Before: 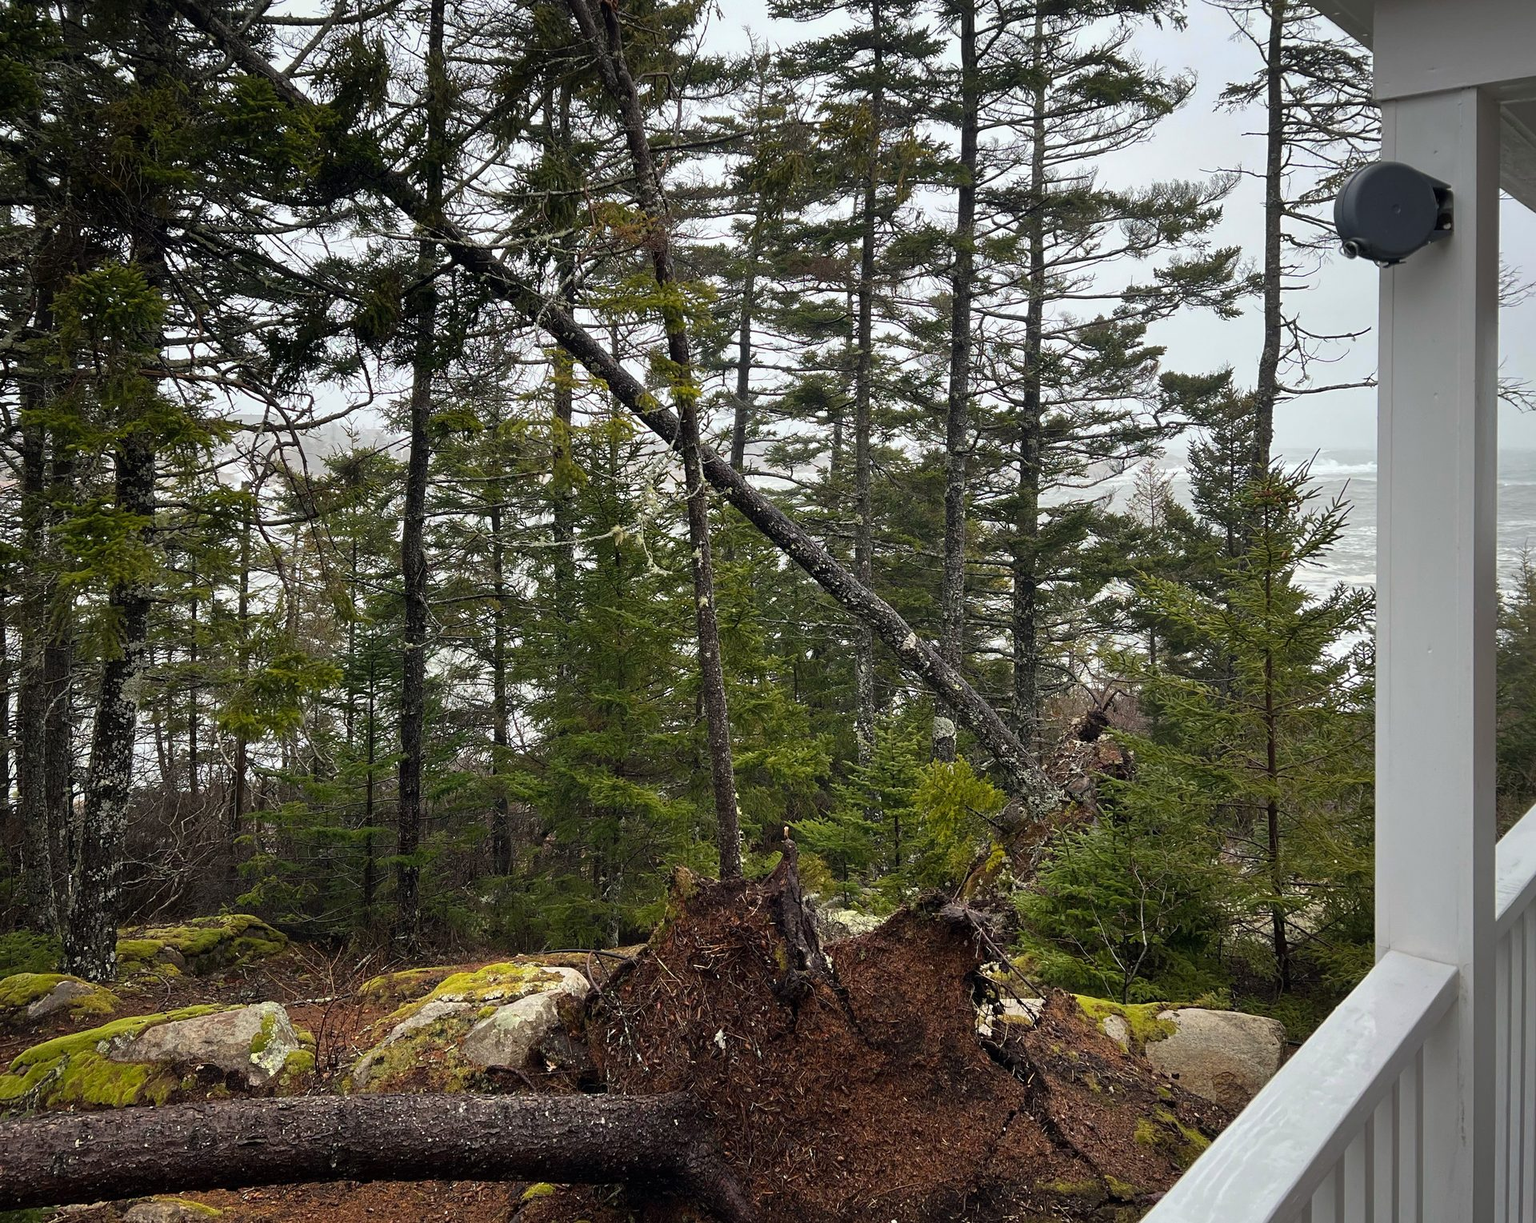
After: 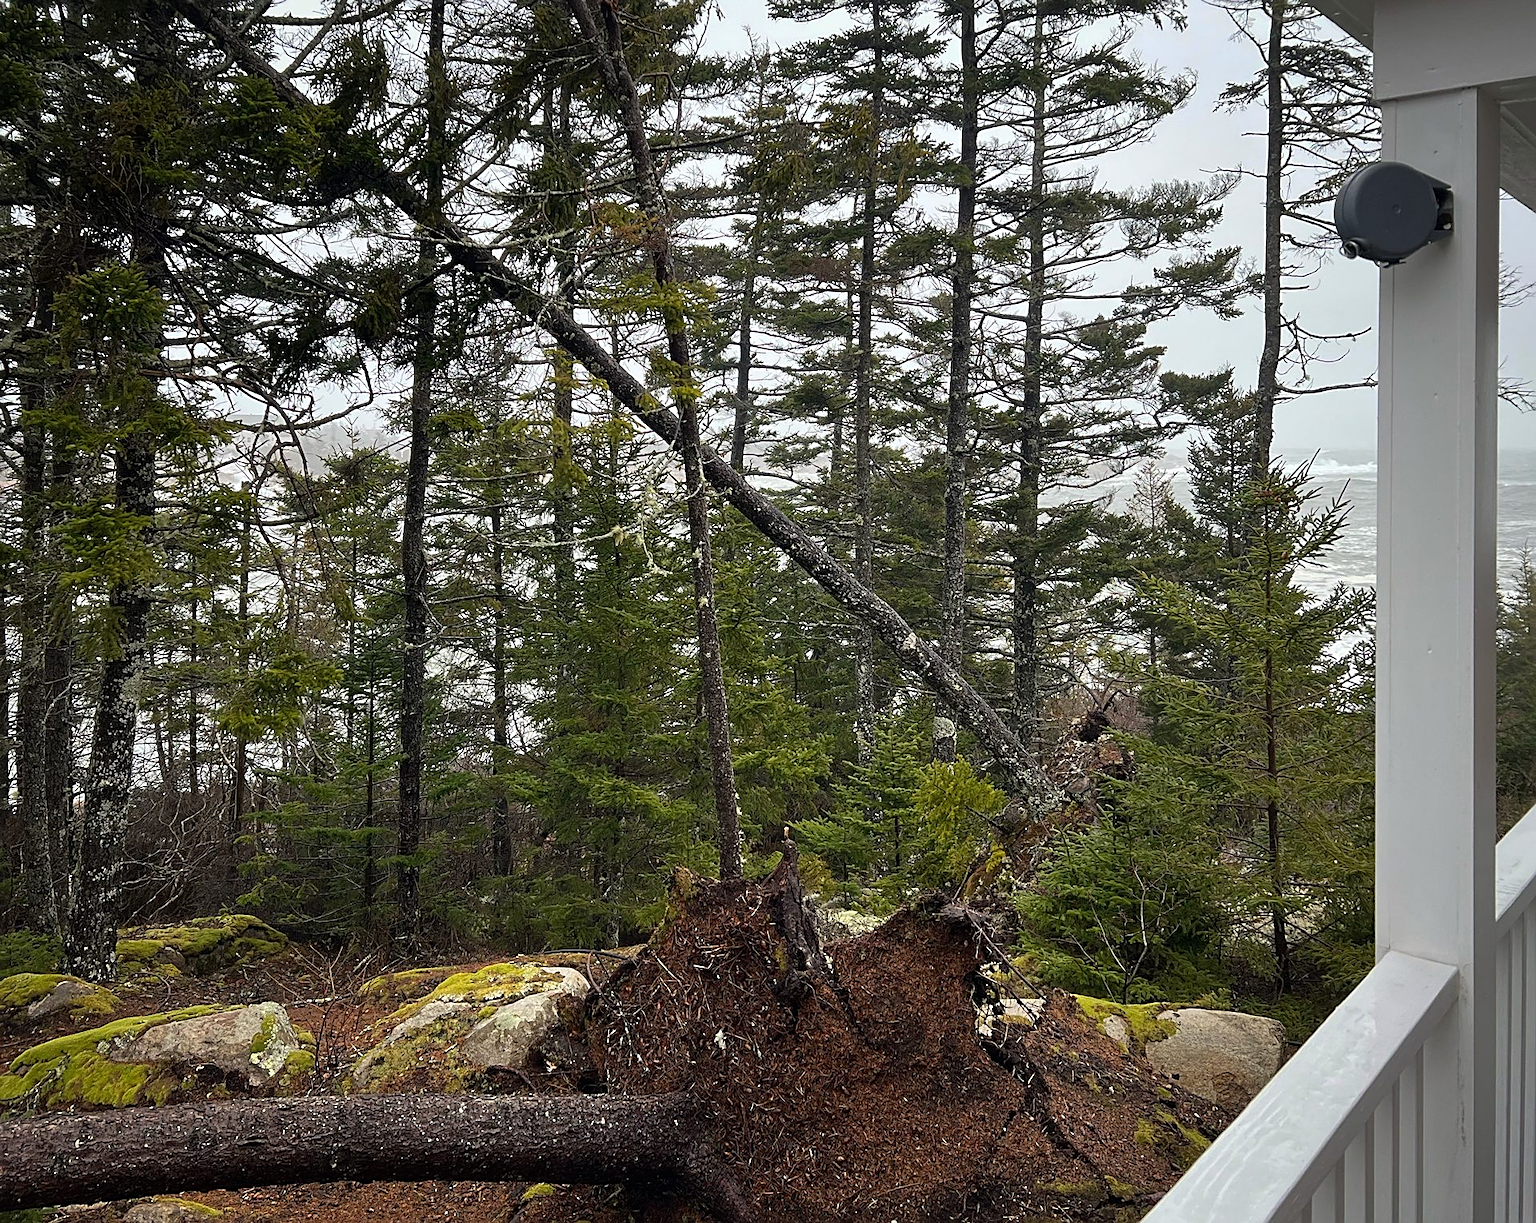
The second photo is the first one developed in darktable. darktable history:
tone equalizer: -7 EV 0.13 EV, smoothing diameter 25%, edges refinement/feathering 10, preserve details guided filter
sharpen: on, module defaults
